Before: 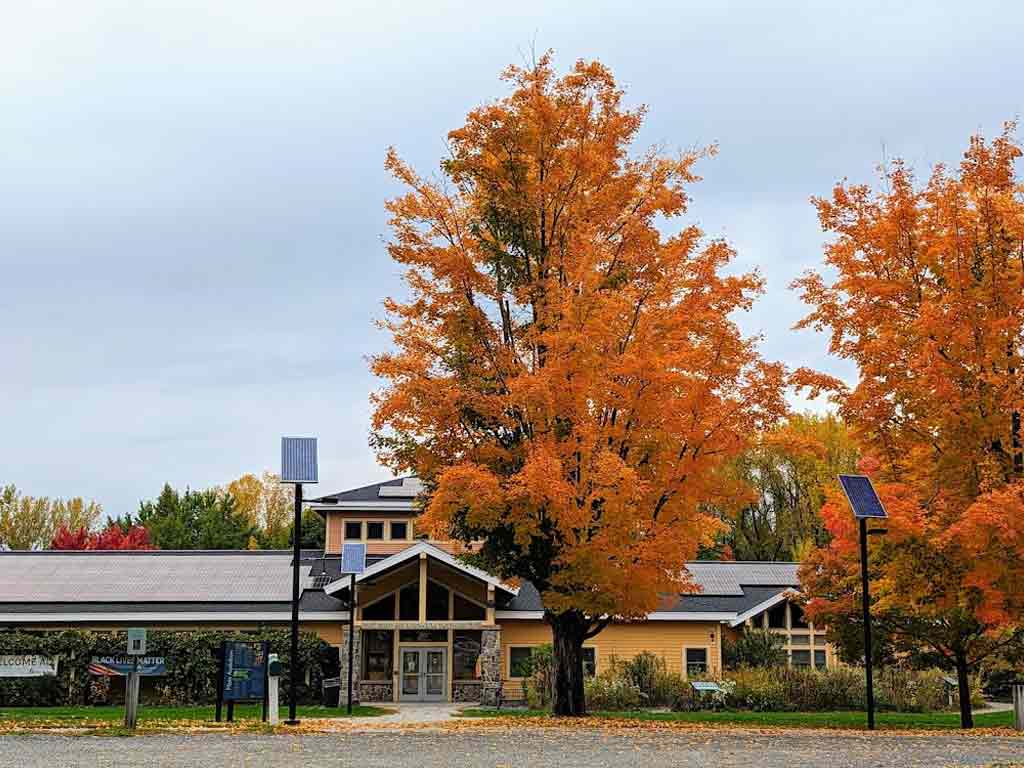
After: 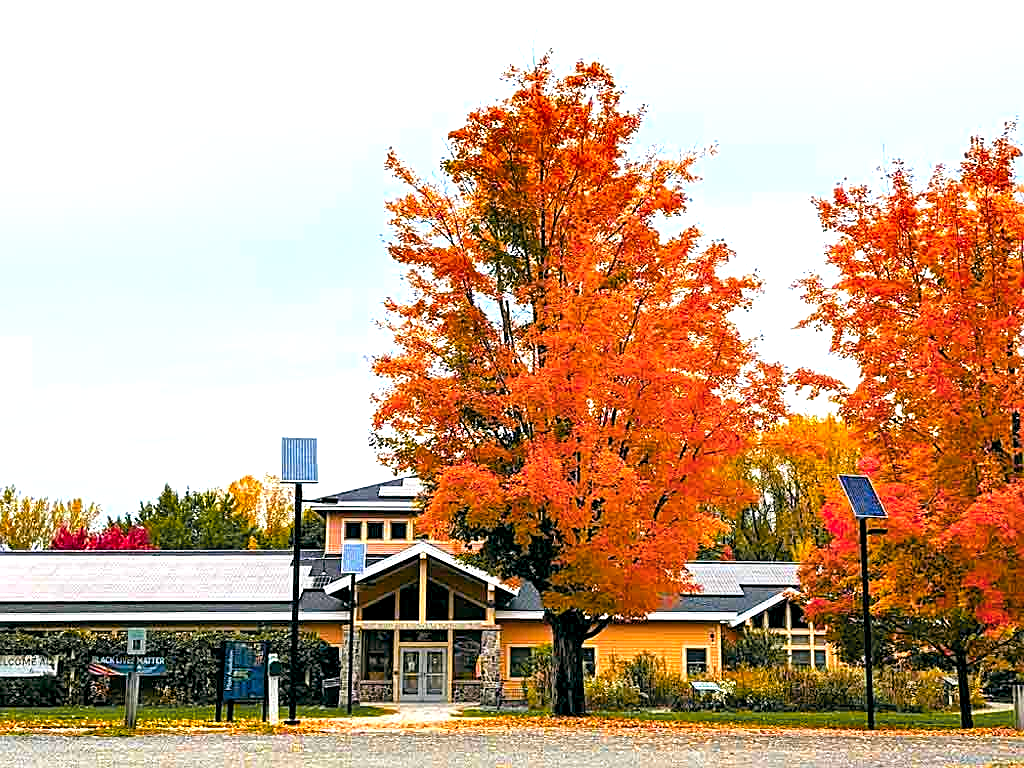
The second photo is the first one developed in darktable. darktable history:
exposure: exposure 1 EV, compensate highlight preservation false
sharpen: on, module defaults
shadows and highlights: radius 124.8, shadows 30.4, highlights -30.82, low approximation 0.01, soften with gaussian
color zones: curves: ch1 [(0.29, 0.492) (0.373, 0.185) (0.509, 0.481)]; ch2 [(0.25, 0.462) (0.749, 0.457)]
color balance rgb: global offset › luminance -0.32%, global offset › chroma 0.109%, global offset › hue 167.32°, linear chroma grading › mid-tones 7.979%, perceptual saturation grading › global saturation 30.346%, global vibrance 20%
